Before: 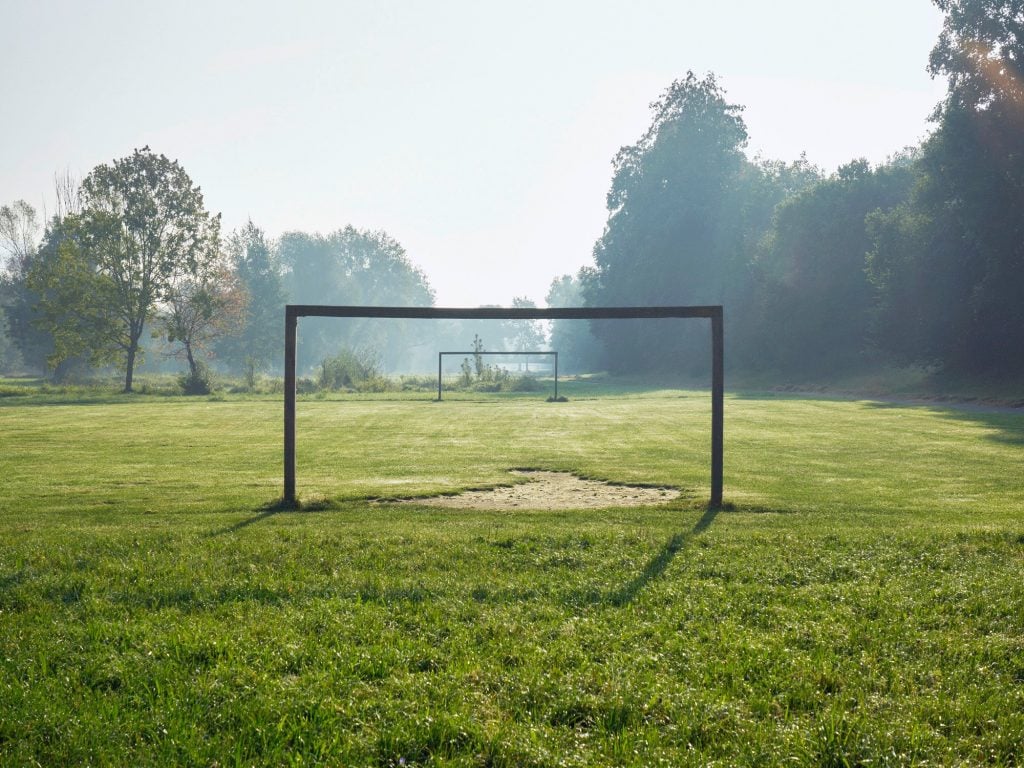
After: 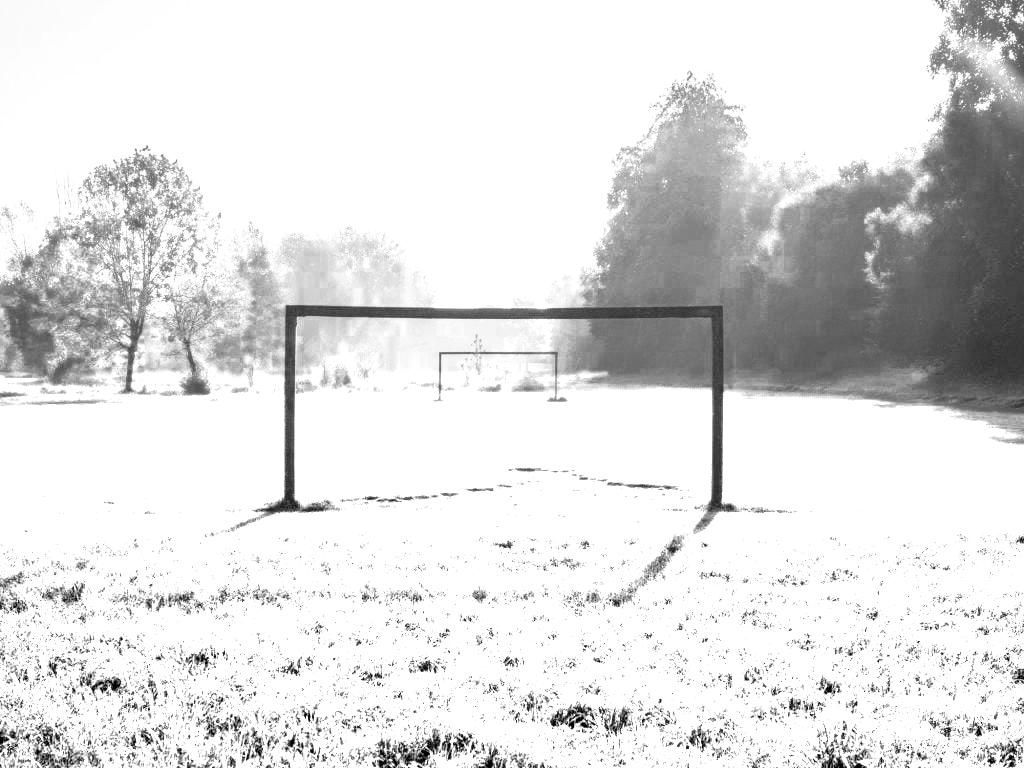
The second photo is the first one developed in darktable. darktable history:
color zones: curves: ch0 [(0, 0.554) (0.146, 0.662) (0.293, 0.86) (0.503, 0.774) (0.637, 0.106) (0.74, 0.072) (0.866, 0.488) (0.998, 0.569)]; ch1 [(0, 0) (0.143, 0) (0.286, 0) (0.429, 0) (0.571, 0) (0.714, 0) (0.857, 0)]
local contrast: detail 130%
base curve: curves: ch0 [(0, 0) (0.012, 0.01) (0.073, 0.168) (0.31, 0.711) (0.645, 0.957) (1, 1)], preserve colors none
